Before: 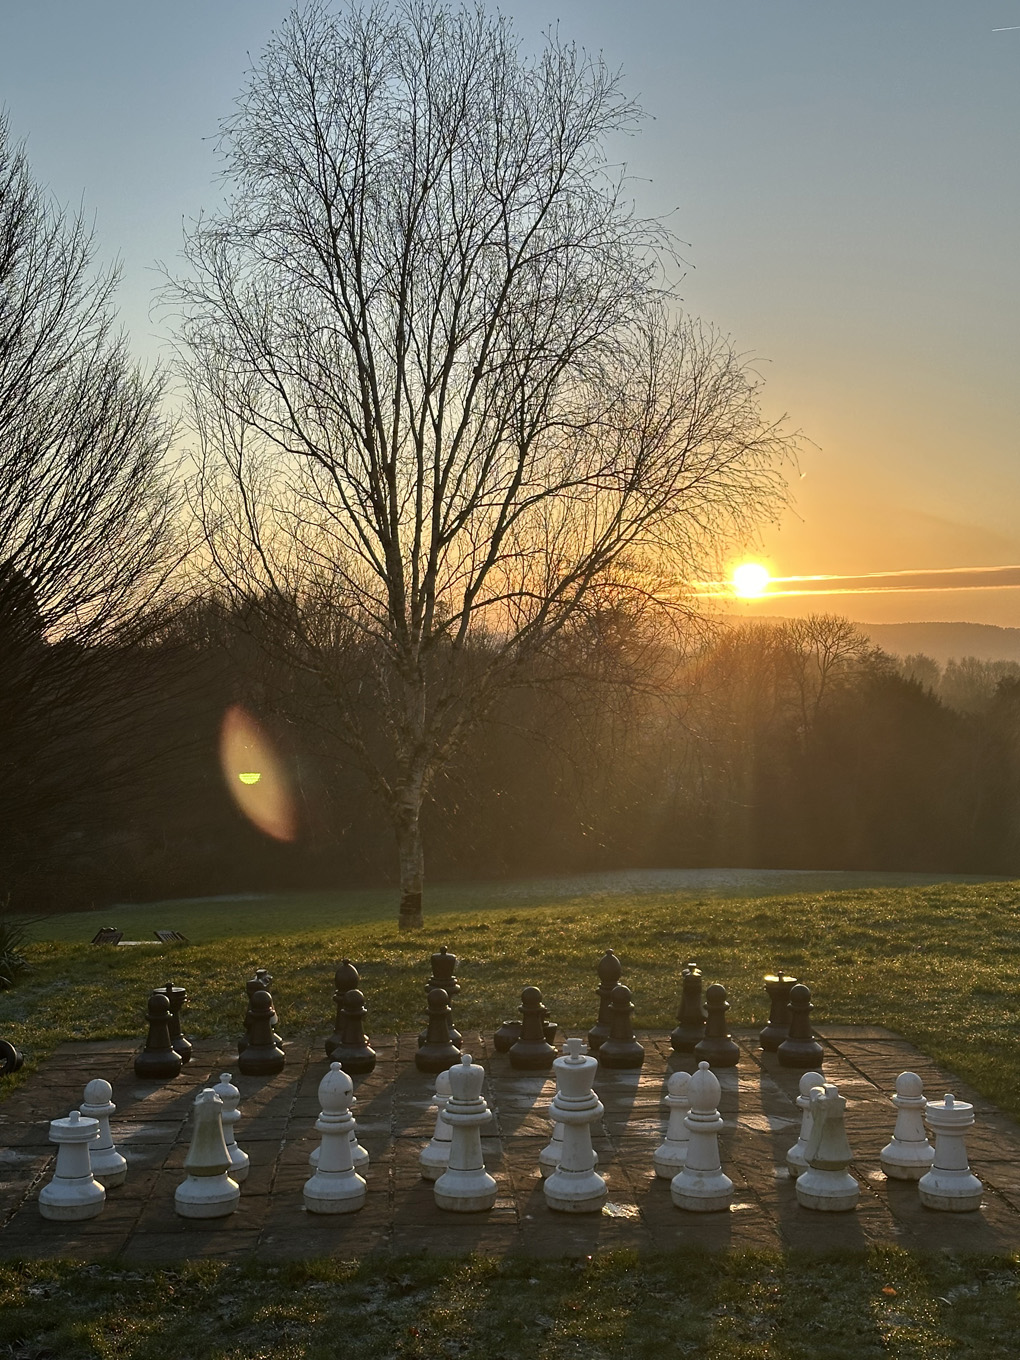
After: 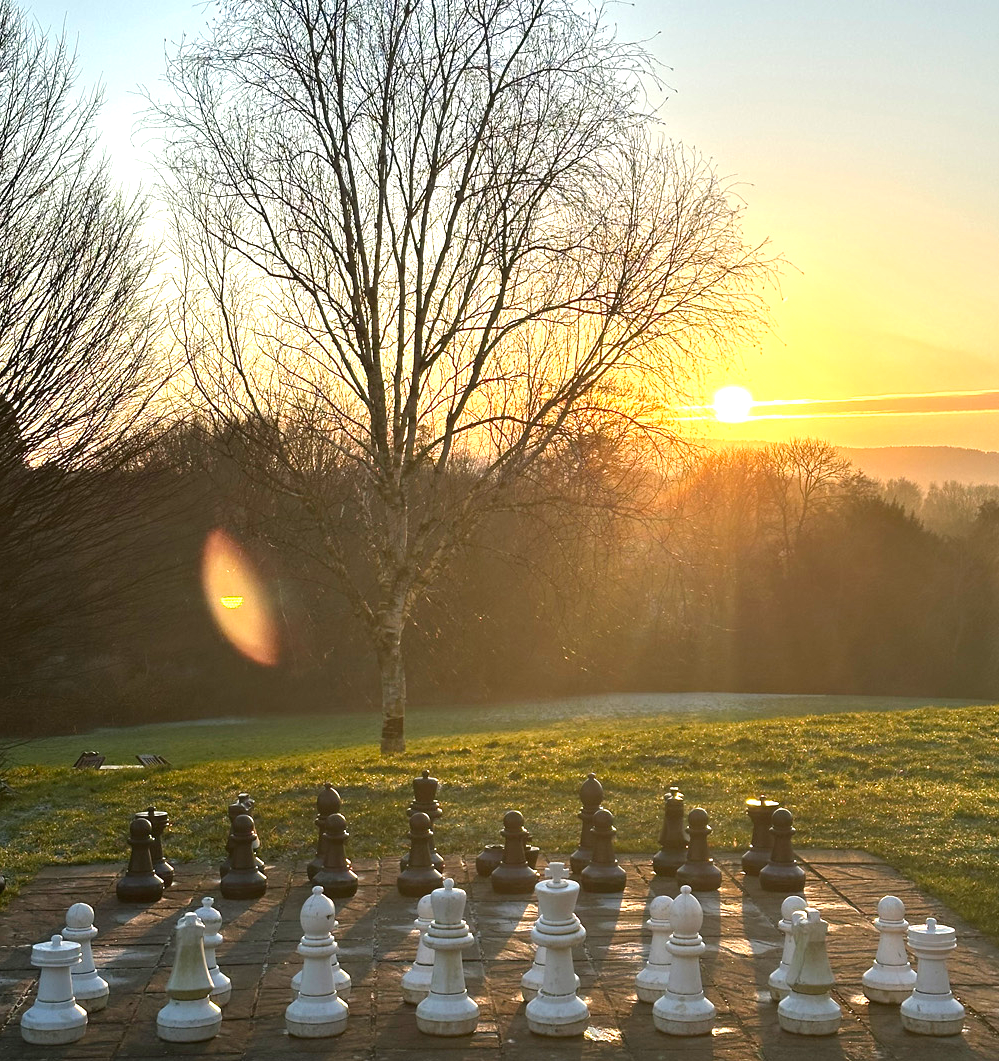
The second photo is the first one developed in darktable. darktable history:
crop and rotate: left 1.822%, top 12.944%, right 0.225%, bottom 8.991%
exposure: black level correction 0, exposure 1.095 EV, compensate exposure bias true, compensate highlight preservation false
